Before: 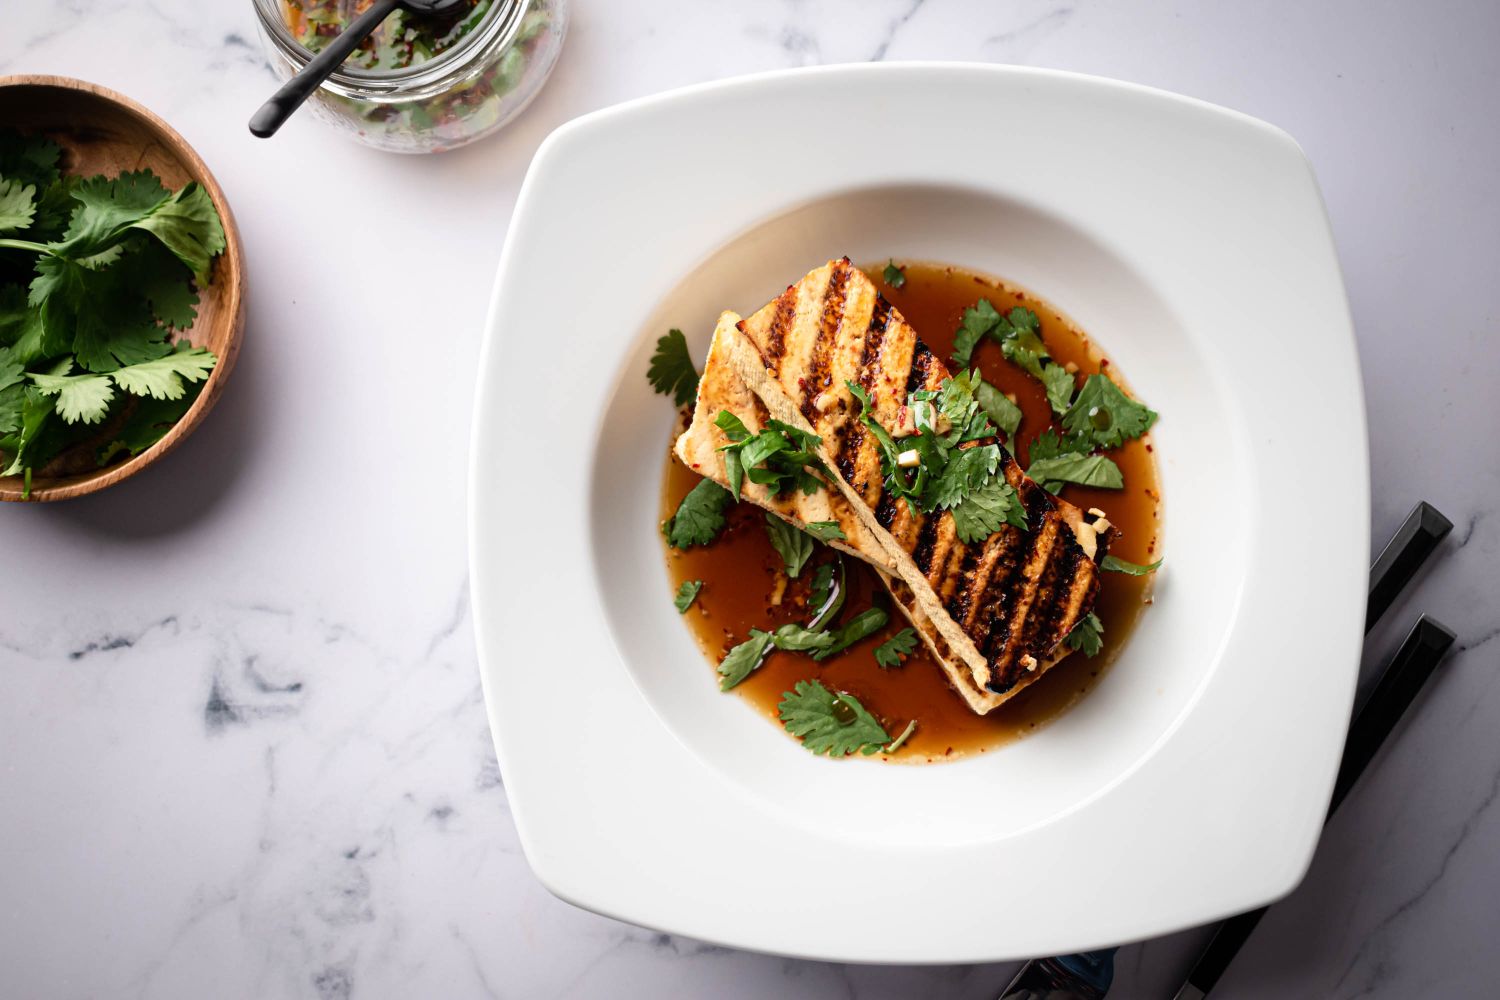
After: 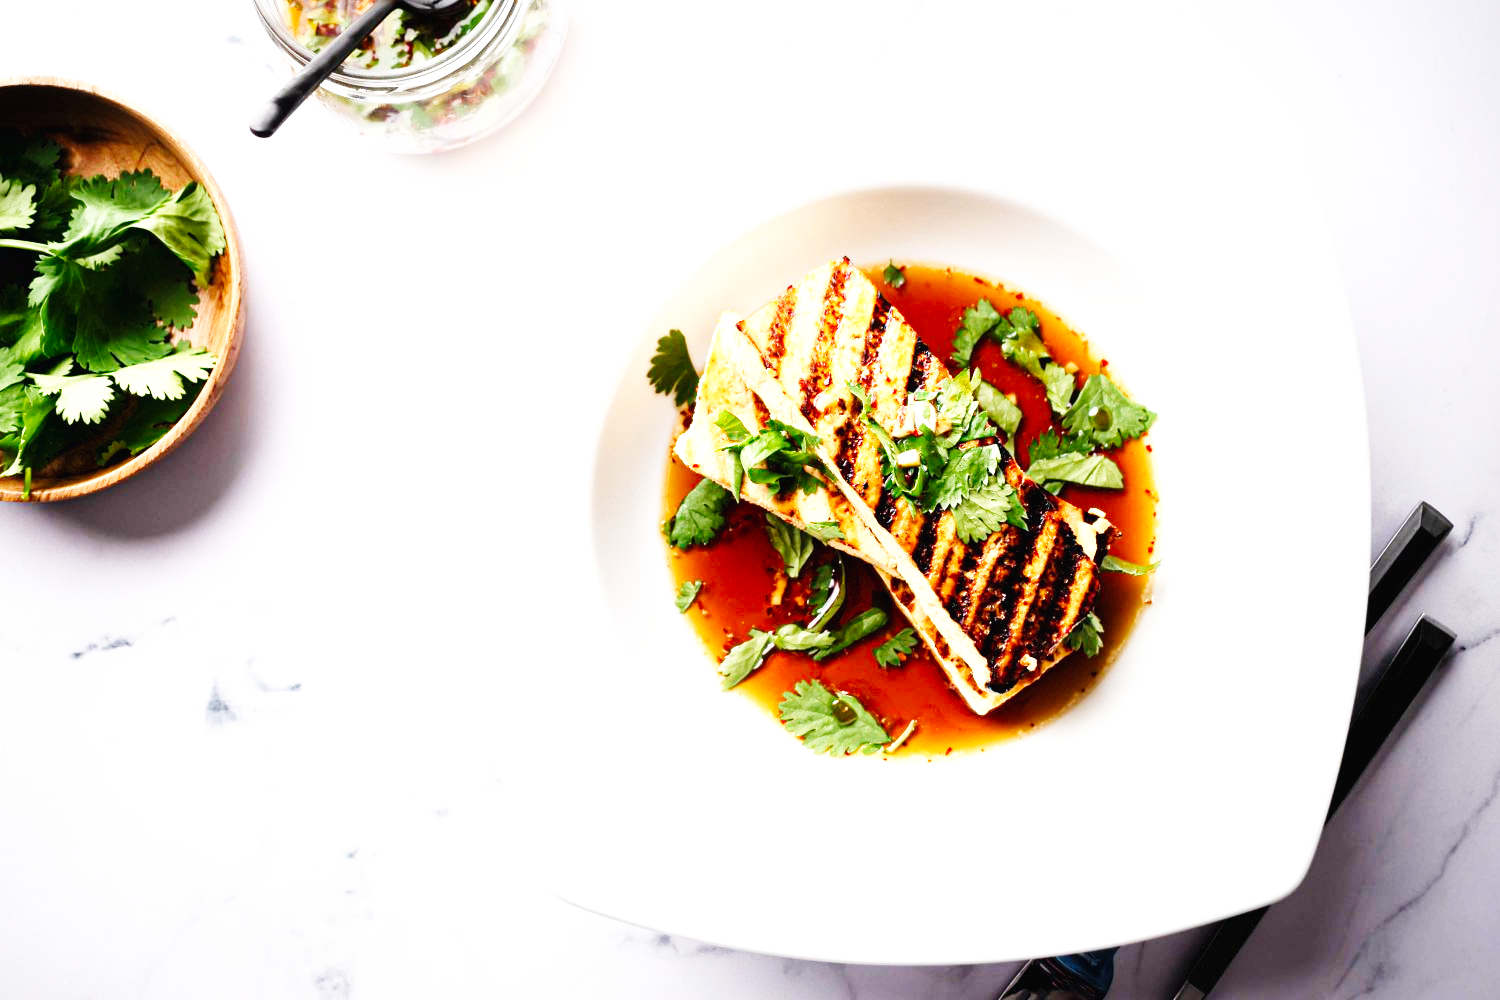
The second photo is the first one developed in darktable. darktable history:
exposure: exposure 0.57 EV, compensate exposure bias true, compensate highlight preservation false
base curve: curves: ch0 [(0, 0.003) (0.001, 0.002) (0.006, 0.004) (0.02, 0.022) (0.048, 0.086) (0.094, 0.234) (0.162, 0.431) (0.258, 0.629) (0.385, 0.8) (0.548, 0.918) (0.751, 0.988) (1, 1)], preserve colors none
